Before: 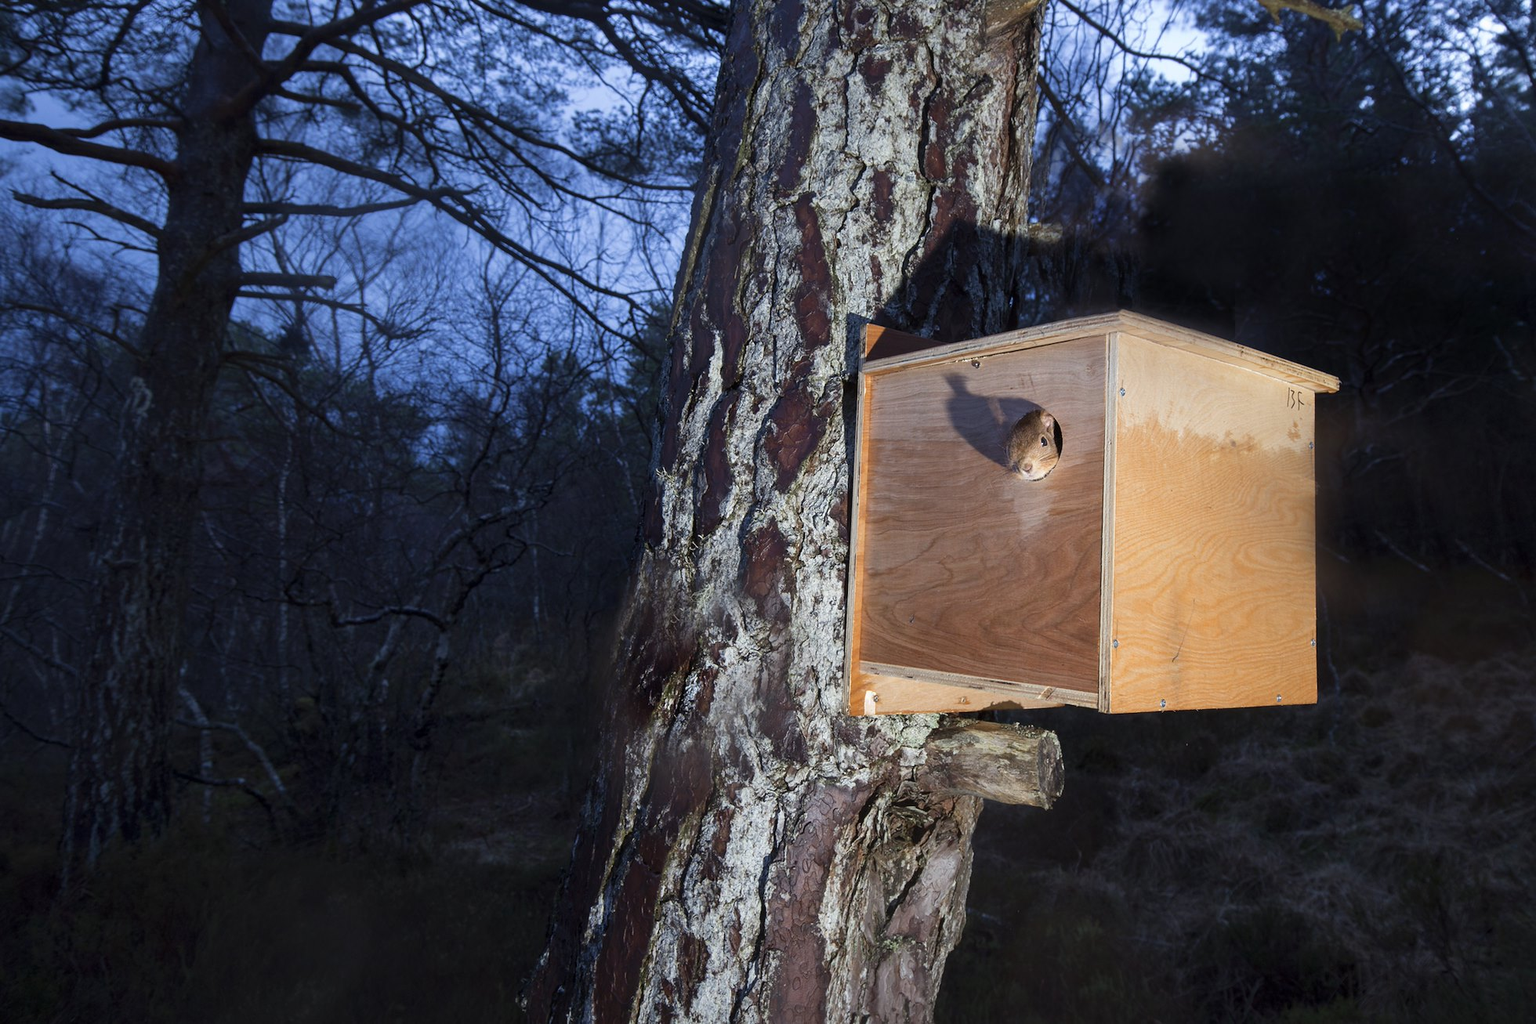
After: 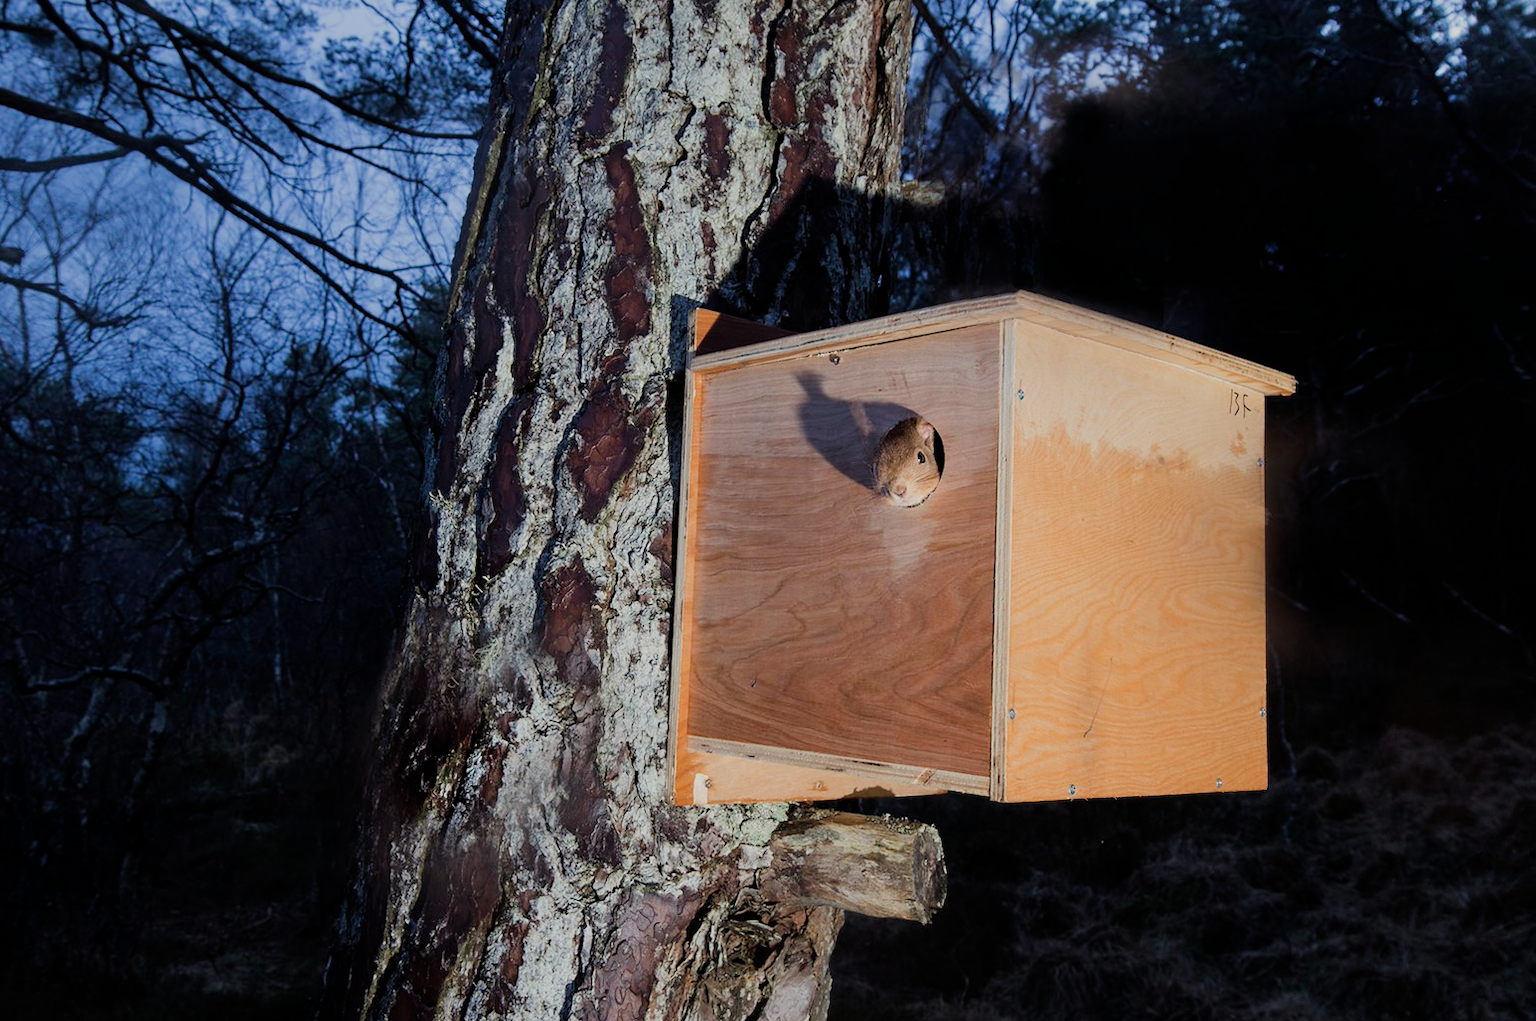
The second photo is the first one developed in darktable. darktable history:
crop and rotate: left 20.74%, top 7.912%, right 0.375%, bottom 13.378%
color correction: highlights b* 3
sharpen: radius 5.325, amount 0.312, threshold 26.433
filmic rgb: black relative exposure -7.65 EV, white relative exposure 4.56 EV, hardness 3.61
